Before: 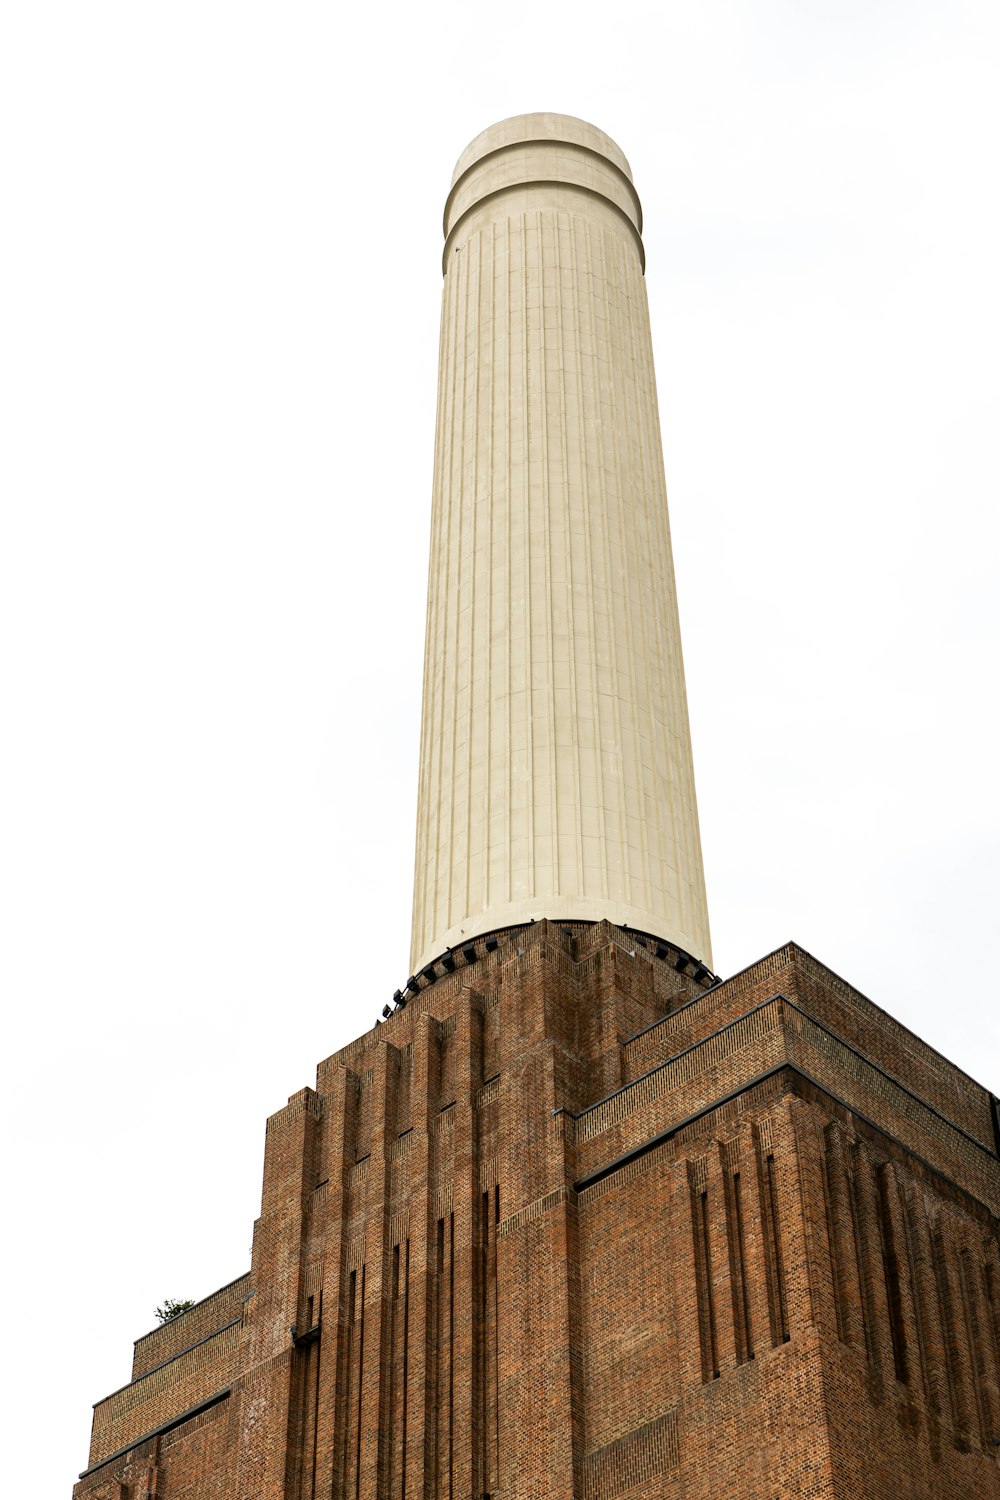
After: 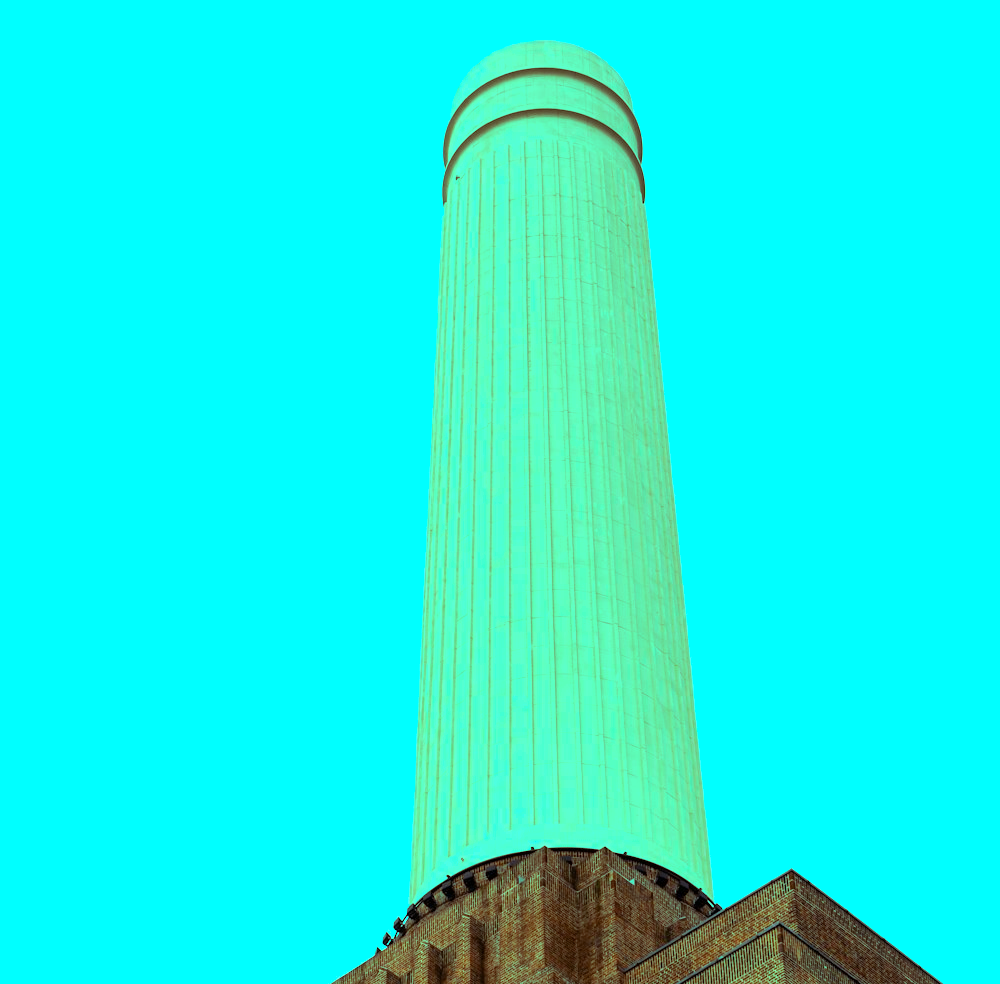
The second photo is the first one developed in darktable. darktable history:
crop and rotate: top 4.848%, bottom 29.503%
color balance rgb: shadows lift › luminance 0.49%, shadows lift › chroma 6.83%, shadows lift › hue 300.29°, power › hue 208.98°, highlights gain › luminance 20.24%, highlights gain › chroma 13.17%, highlights gain › hue 173.85°, perceptual saturation grading › global saturation 18.05%
